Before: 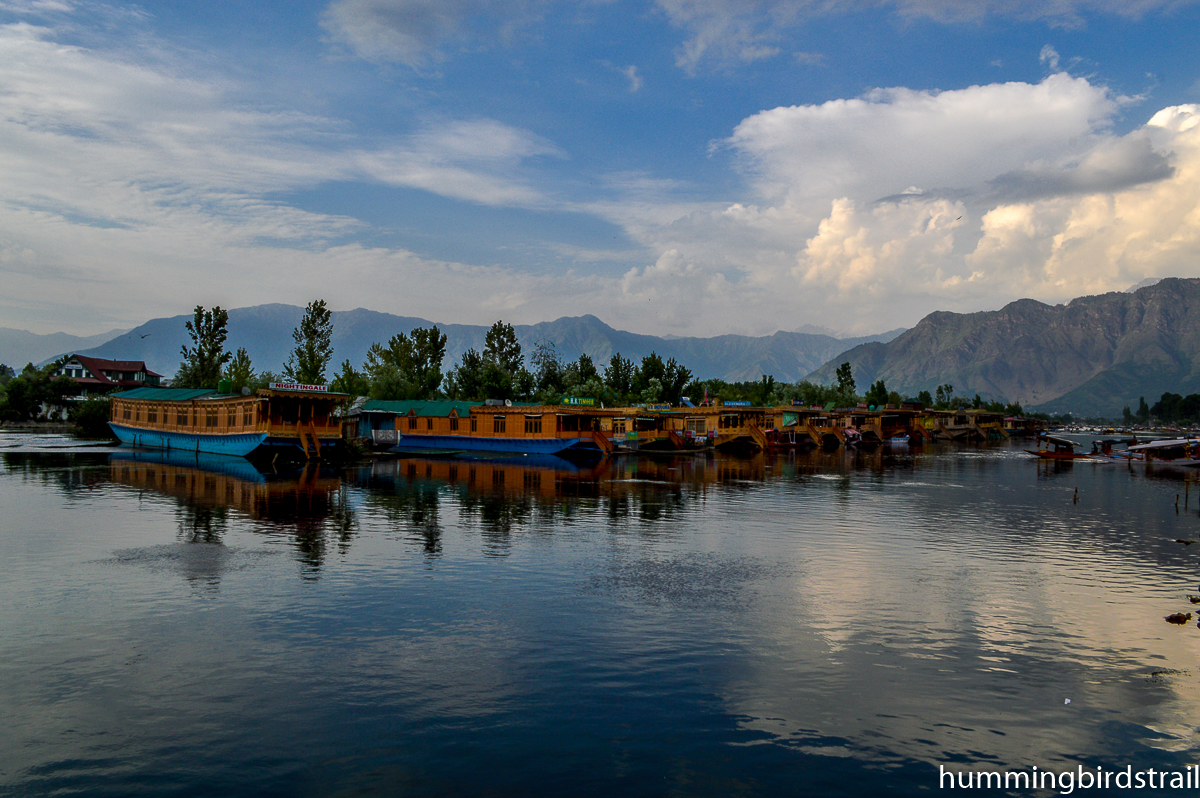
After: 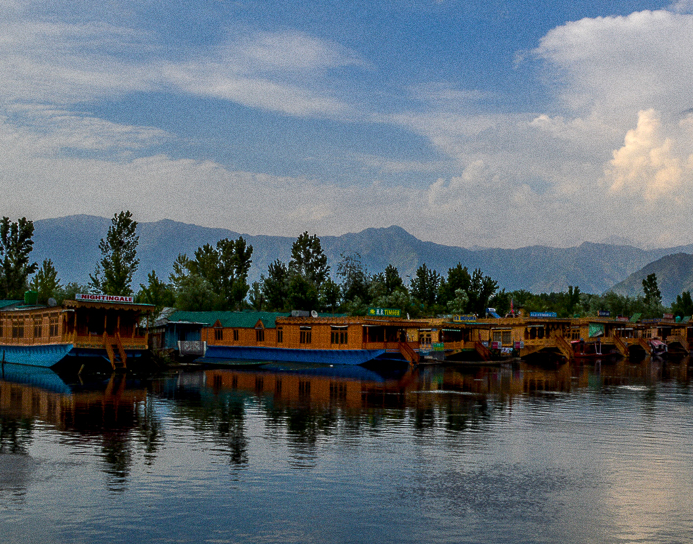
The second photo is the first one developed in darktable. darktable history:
crop: left 16.202%, top 11.208%, right 26.045%, bottom 20.557%
grain: coarseness 0.09 ISO
